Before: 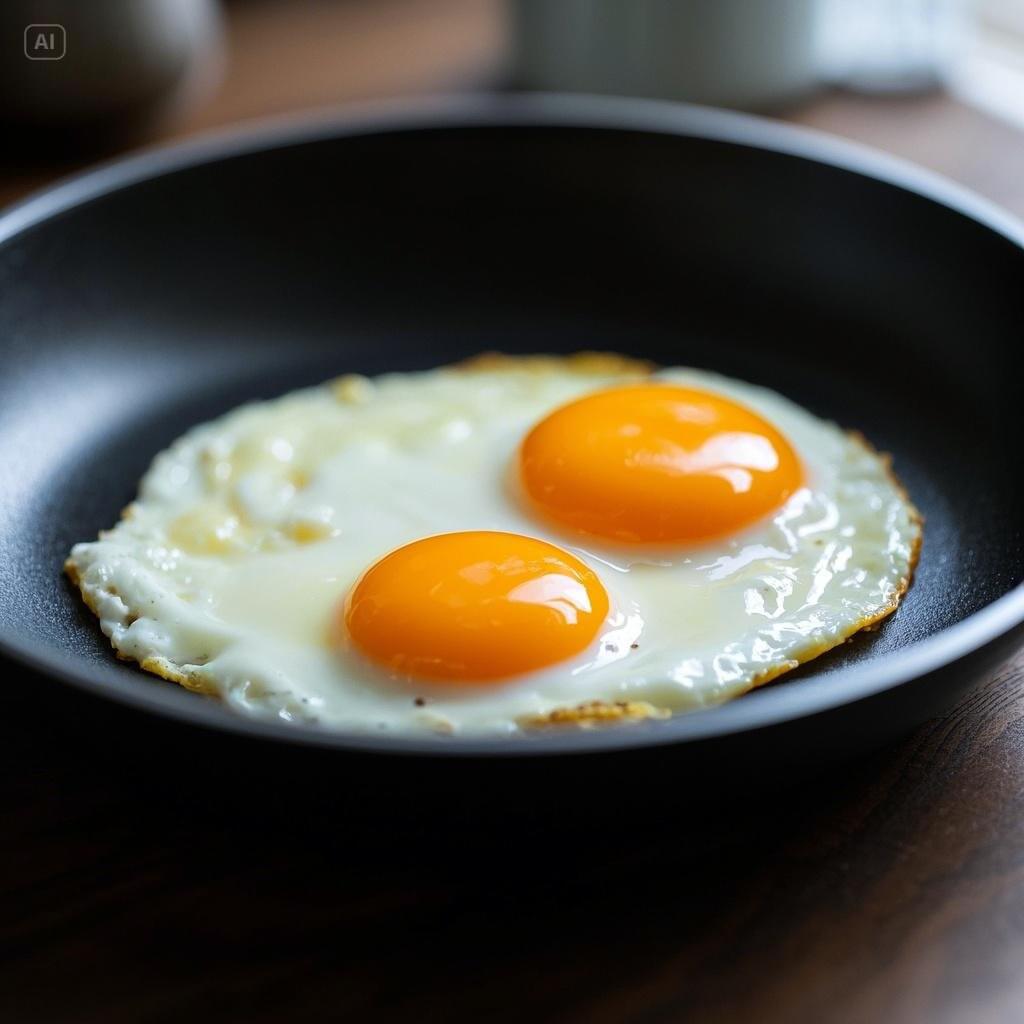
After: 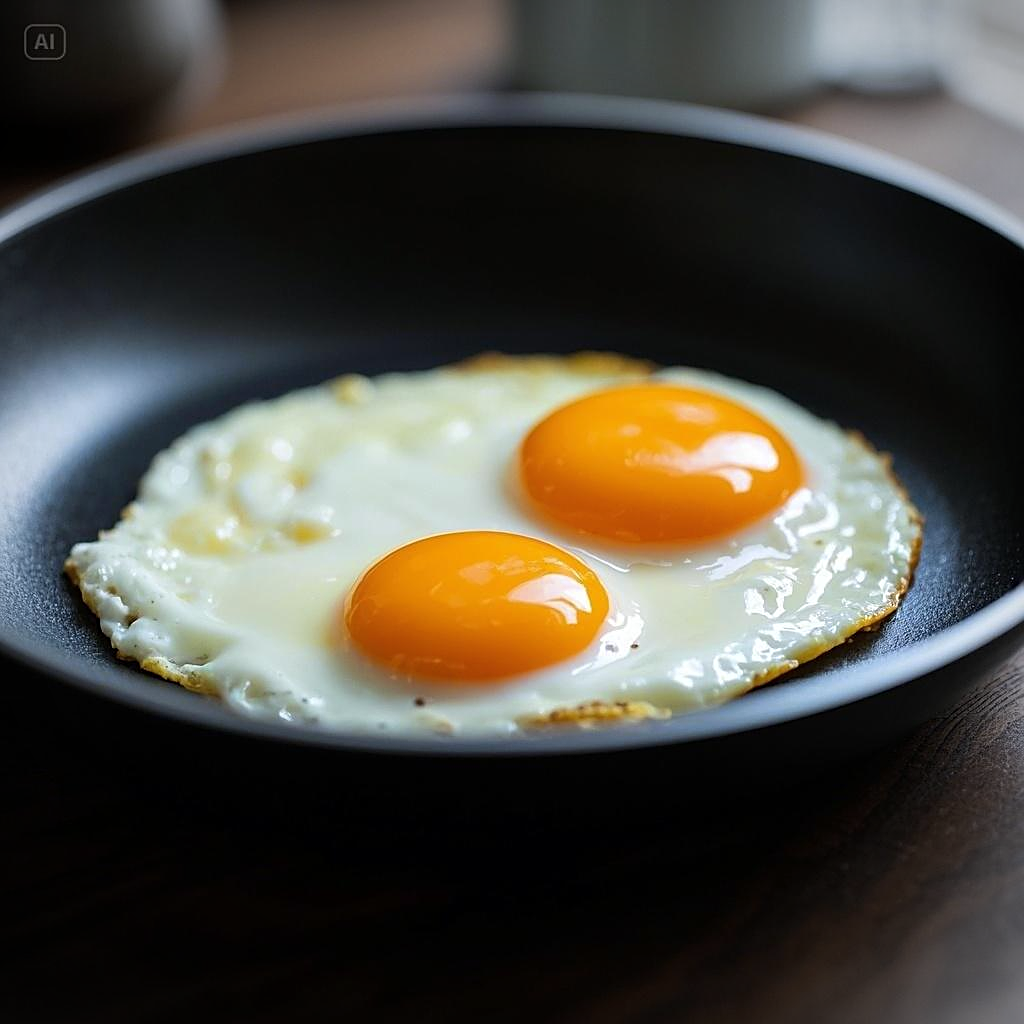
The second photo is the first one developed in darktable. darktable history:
color zones: curves: ch0 [(0.068, 0.464) (0.25, 0.5) (0.48, 0.508) (0.75, 0.536) (0.886, 0.476) (0.967, 0.456)]; ch1 [(0.066, 0.456) (0.25, 0.5) (0.616, 0.508) (0.746, 0.56) (0.934, 0.444)]
sharpen: on, module defaults
vignetting: automatic ratio true
